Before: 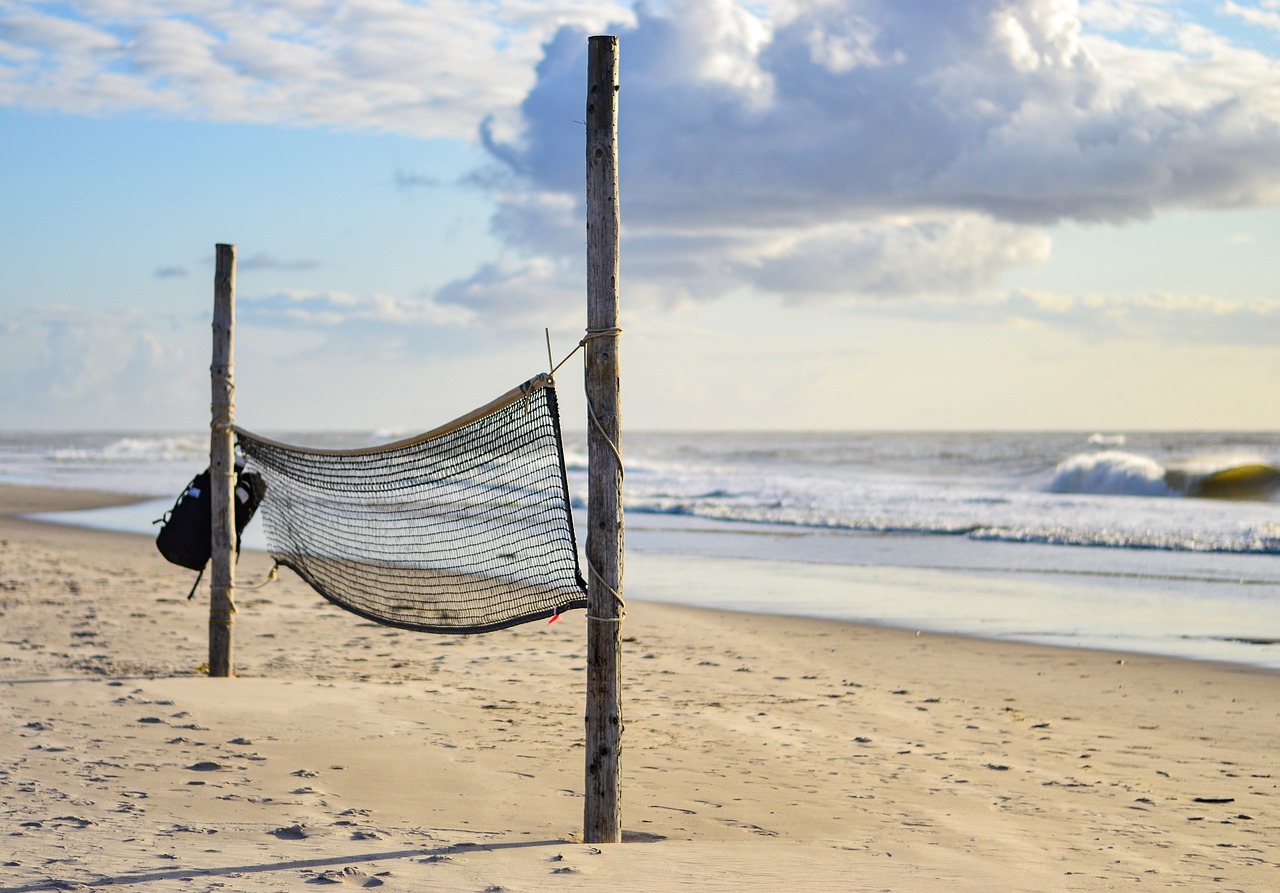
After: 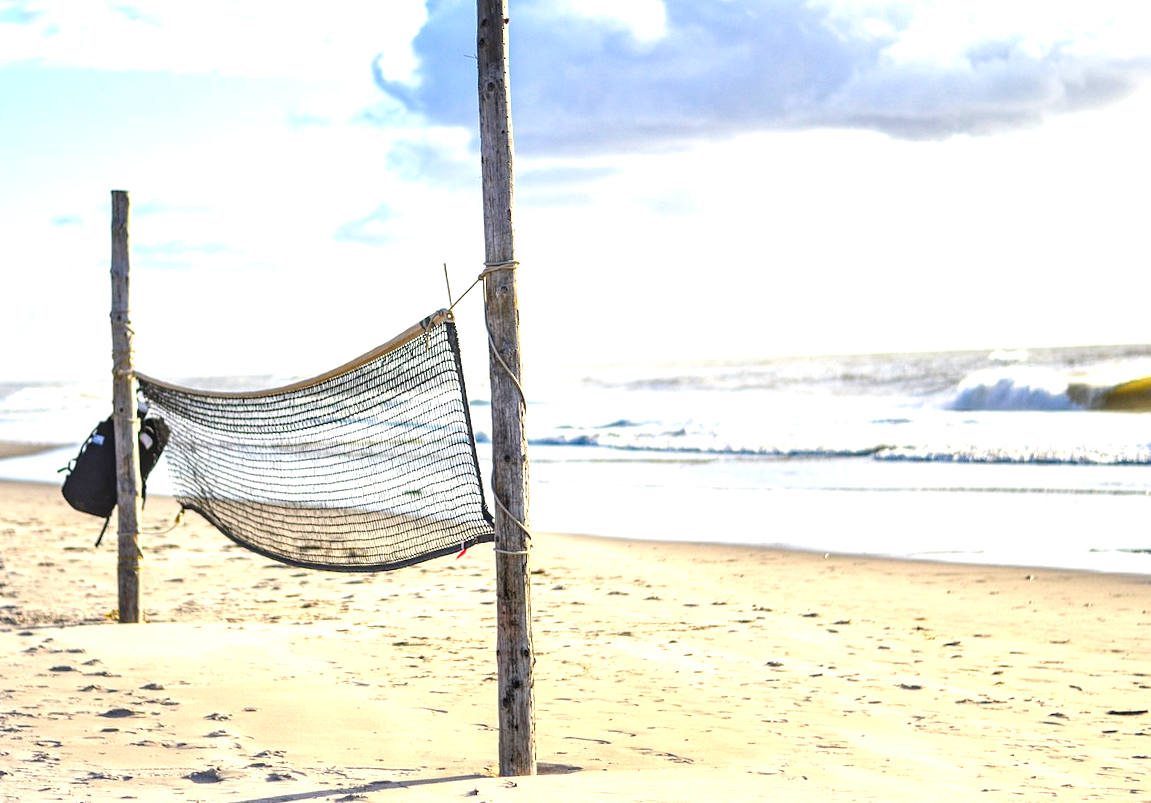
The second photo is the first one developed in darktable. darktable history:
exposure: black level correction 0, exposure 1.1 EV, compensate highlight preservation false
local contrast: on, module defaults
crop and rotate: angle 1.96°, left 5.673%, top 5.673%
